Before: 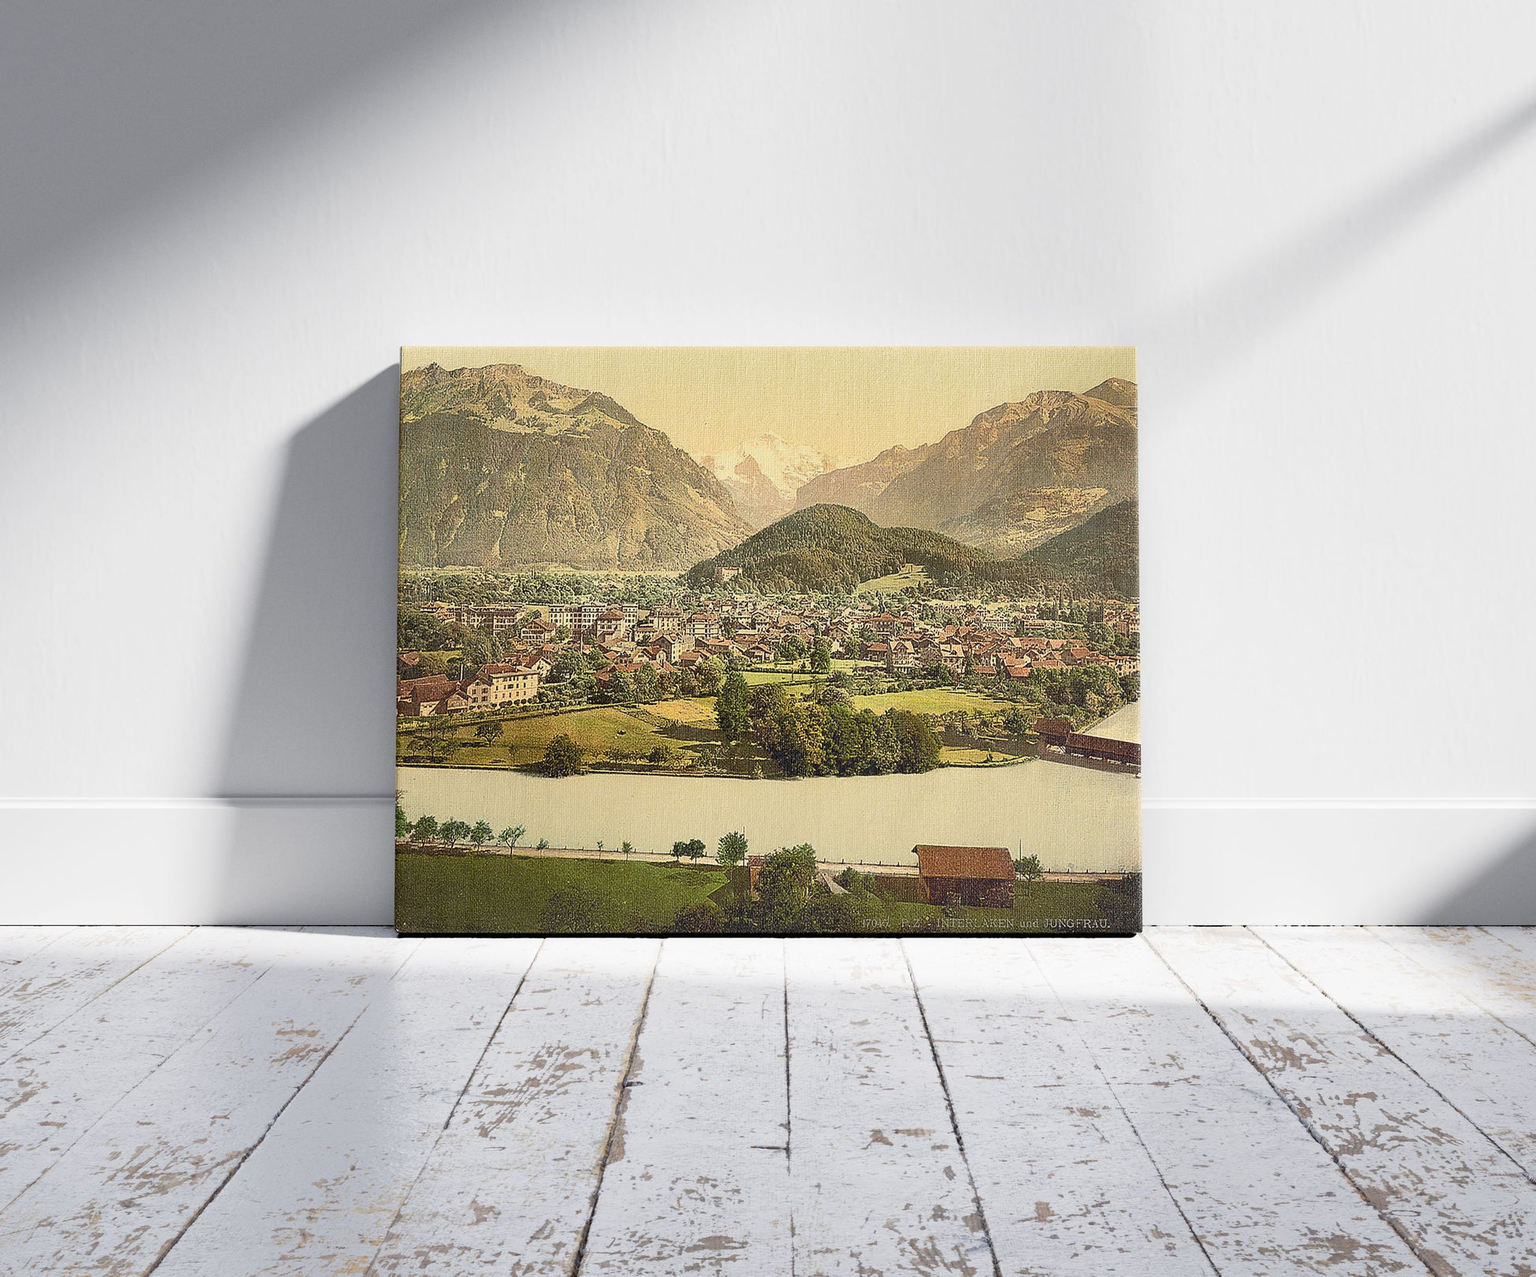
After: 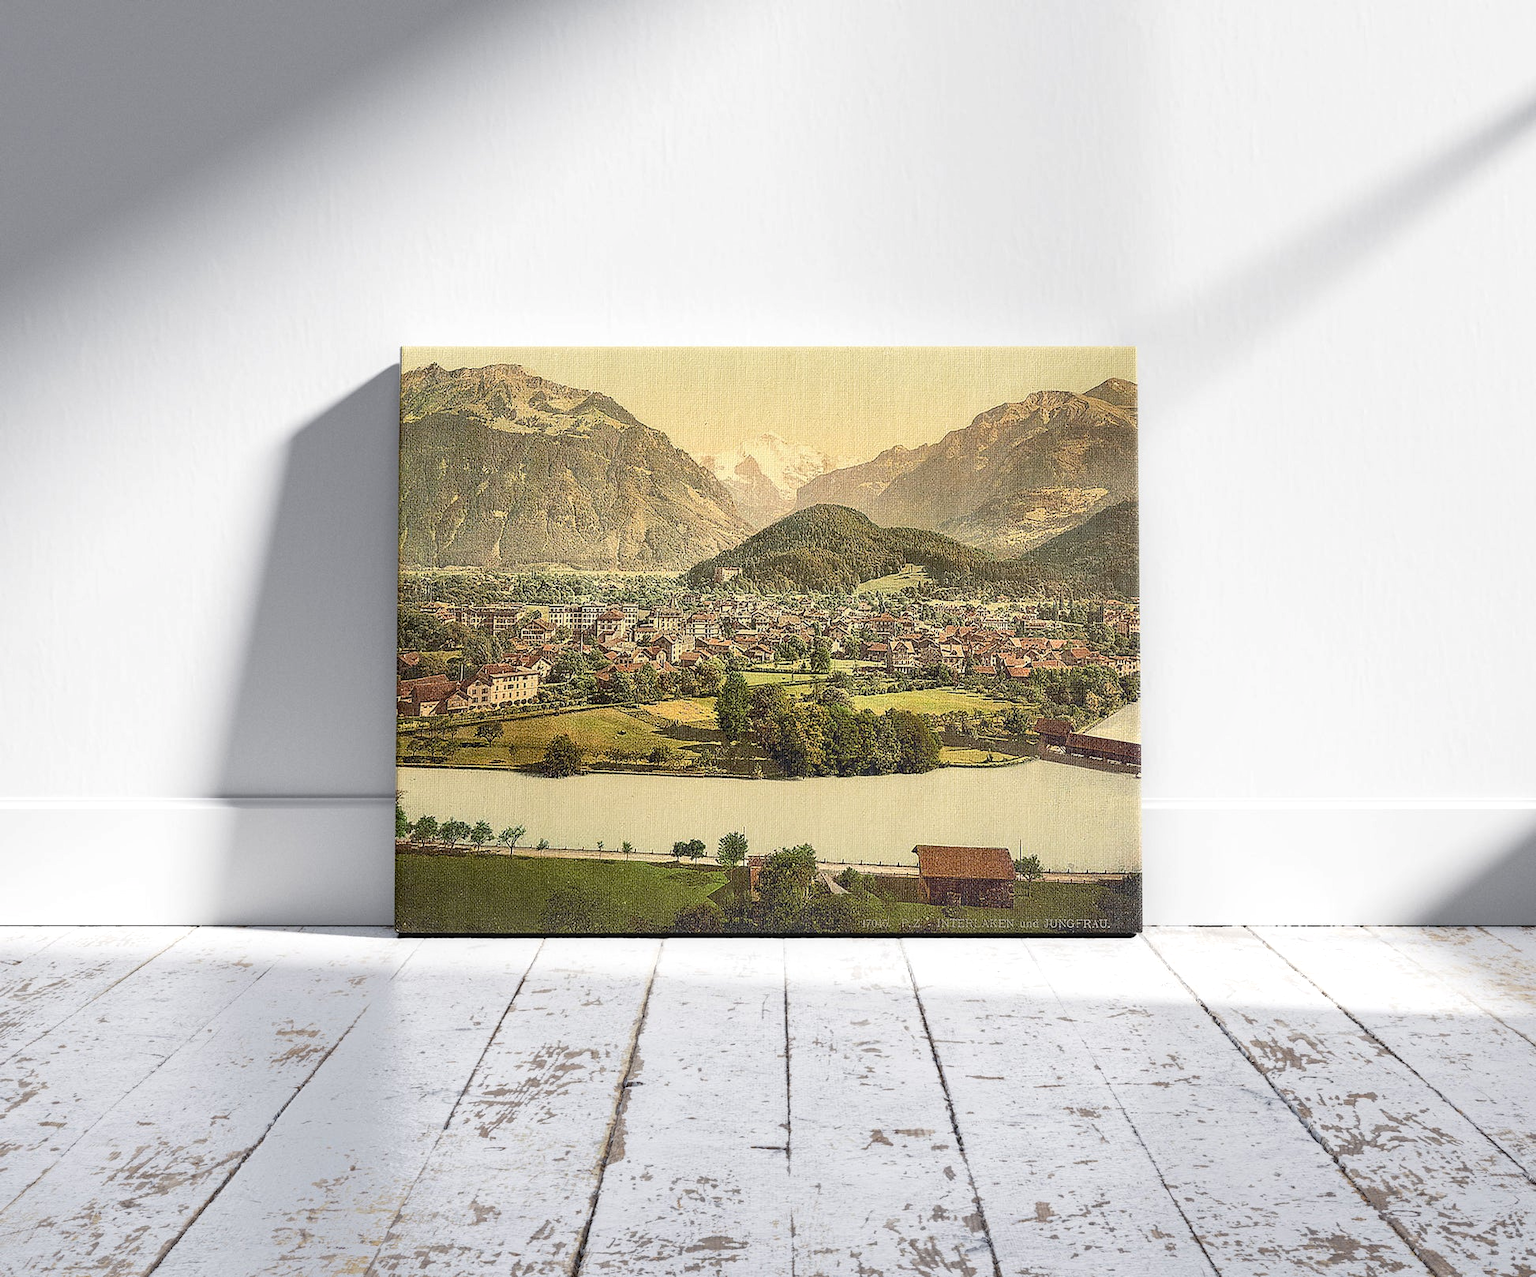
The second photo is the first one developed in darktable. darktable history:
local contrast: on, module defaults
exposure: exposure 0.123 EV, compensate highlight preservation false
